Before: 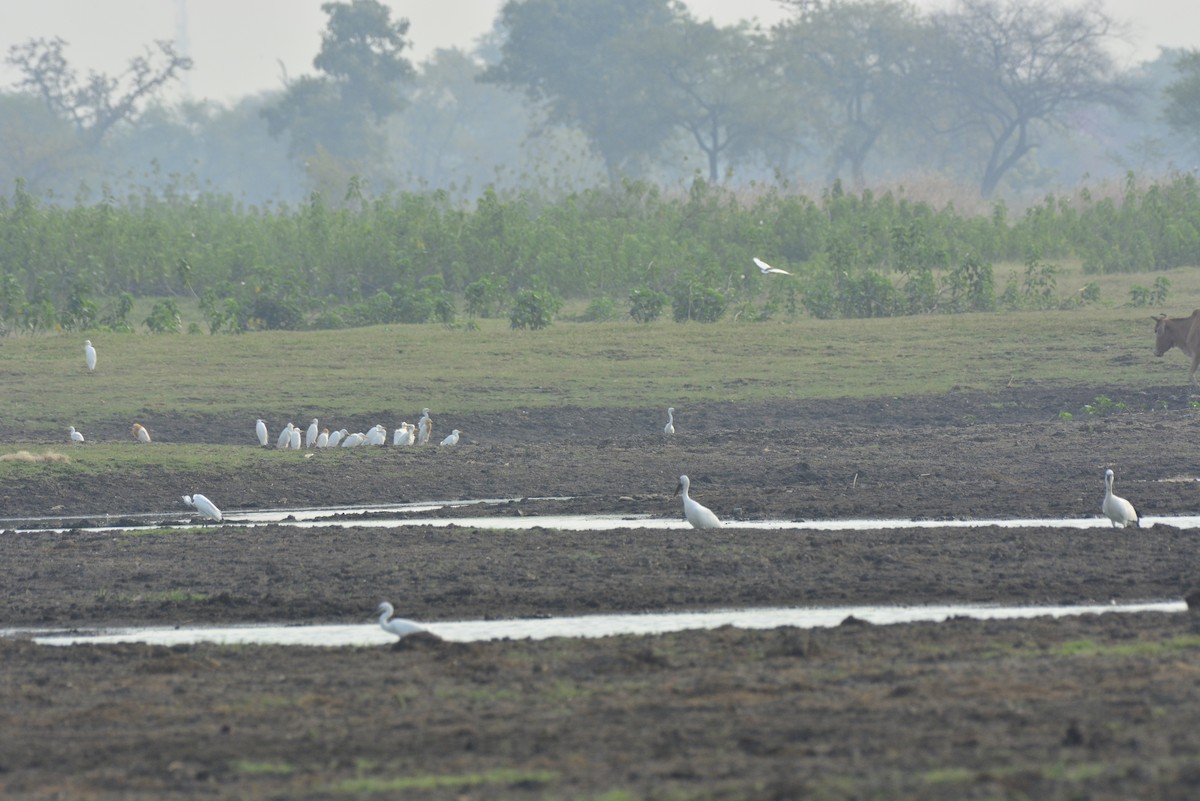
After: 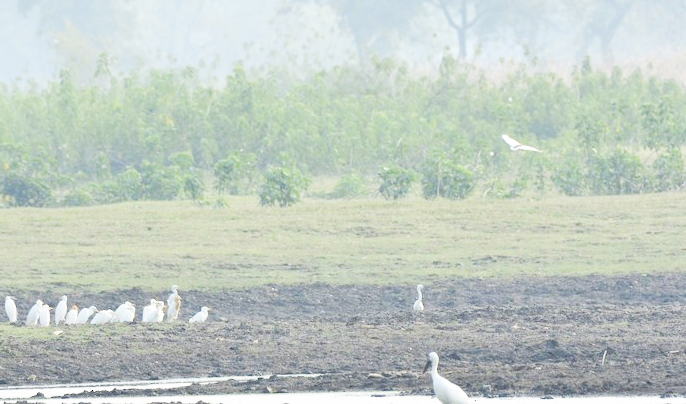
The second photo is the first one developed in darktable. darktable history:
crop: left 20.932%, top 15.471%, right 21.848%, bottom 34.081%
base curve: curves: ch0 [(0, 0) (0.007, 0.004) (0.027, 0.03) (0.046, 0.07) (0.207, 0.54) (0.442, 0.872) (0.673, 0.972) (1, 1)], preserve colors none
